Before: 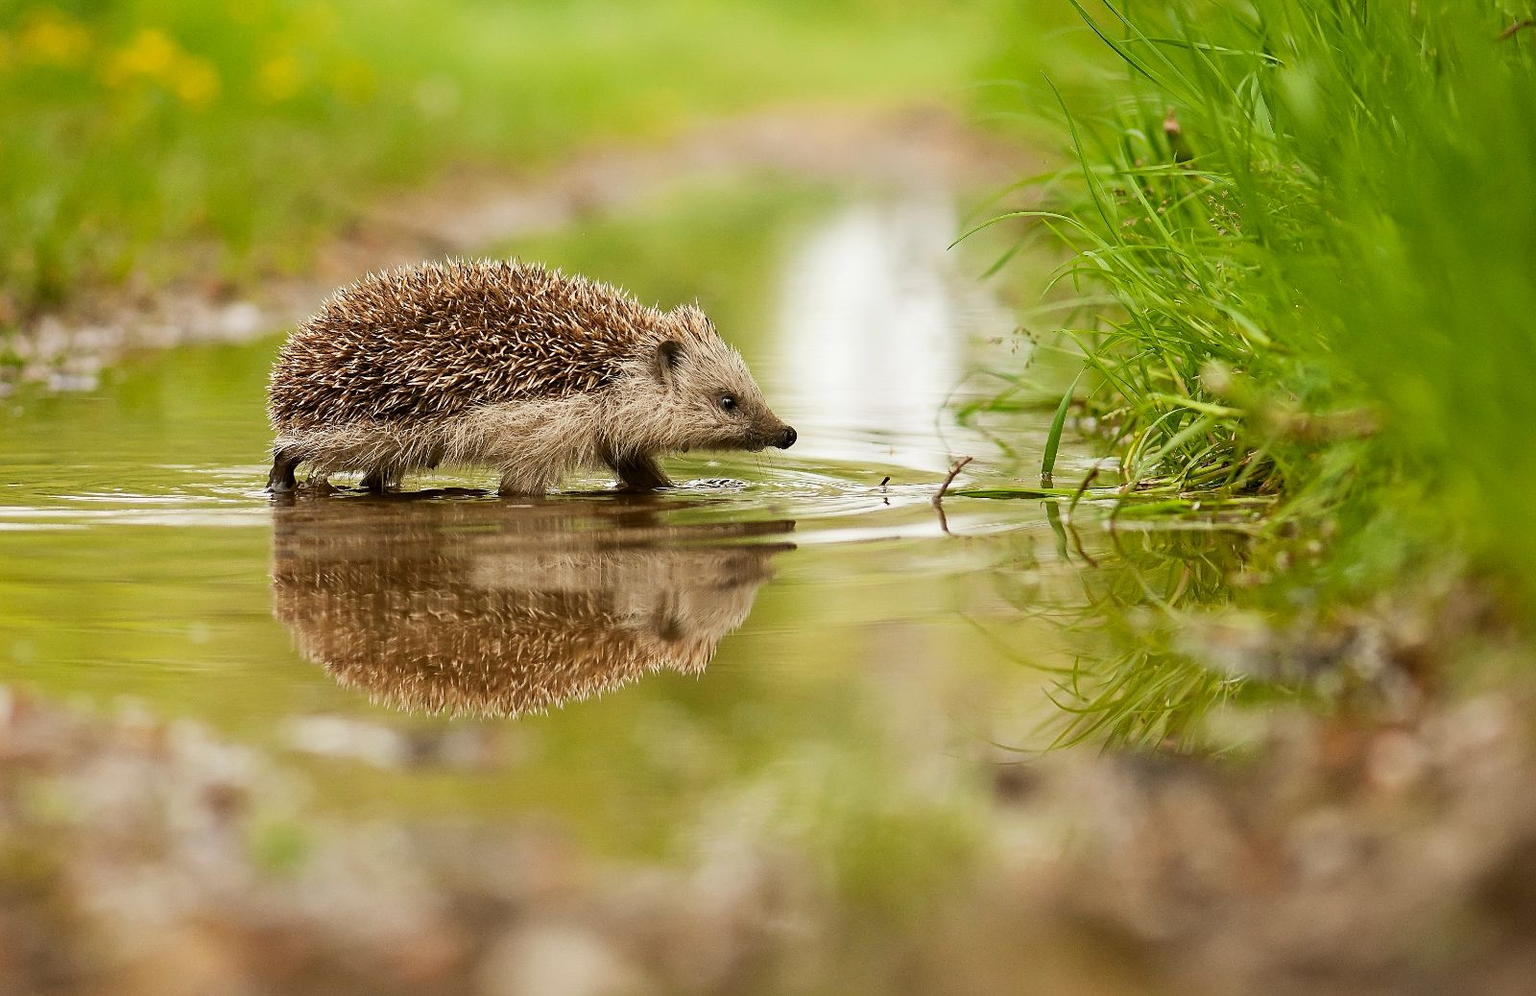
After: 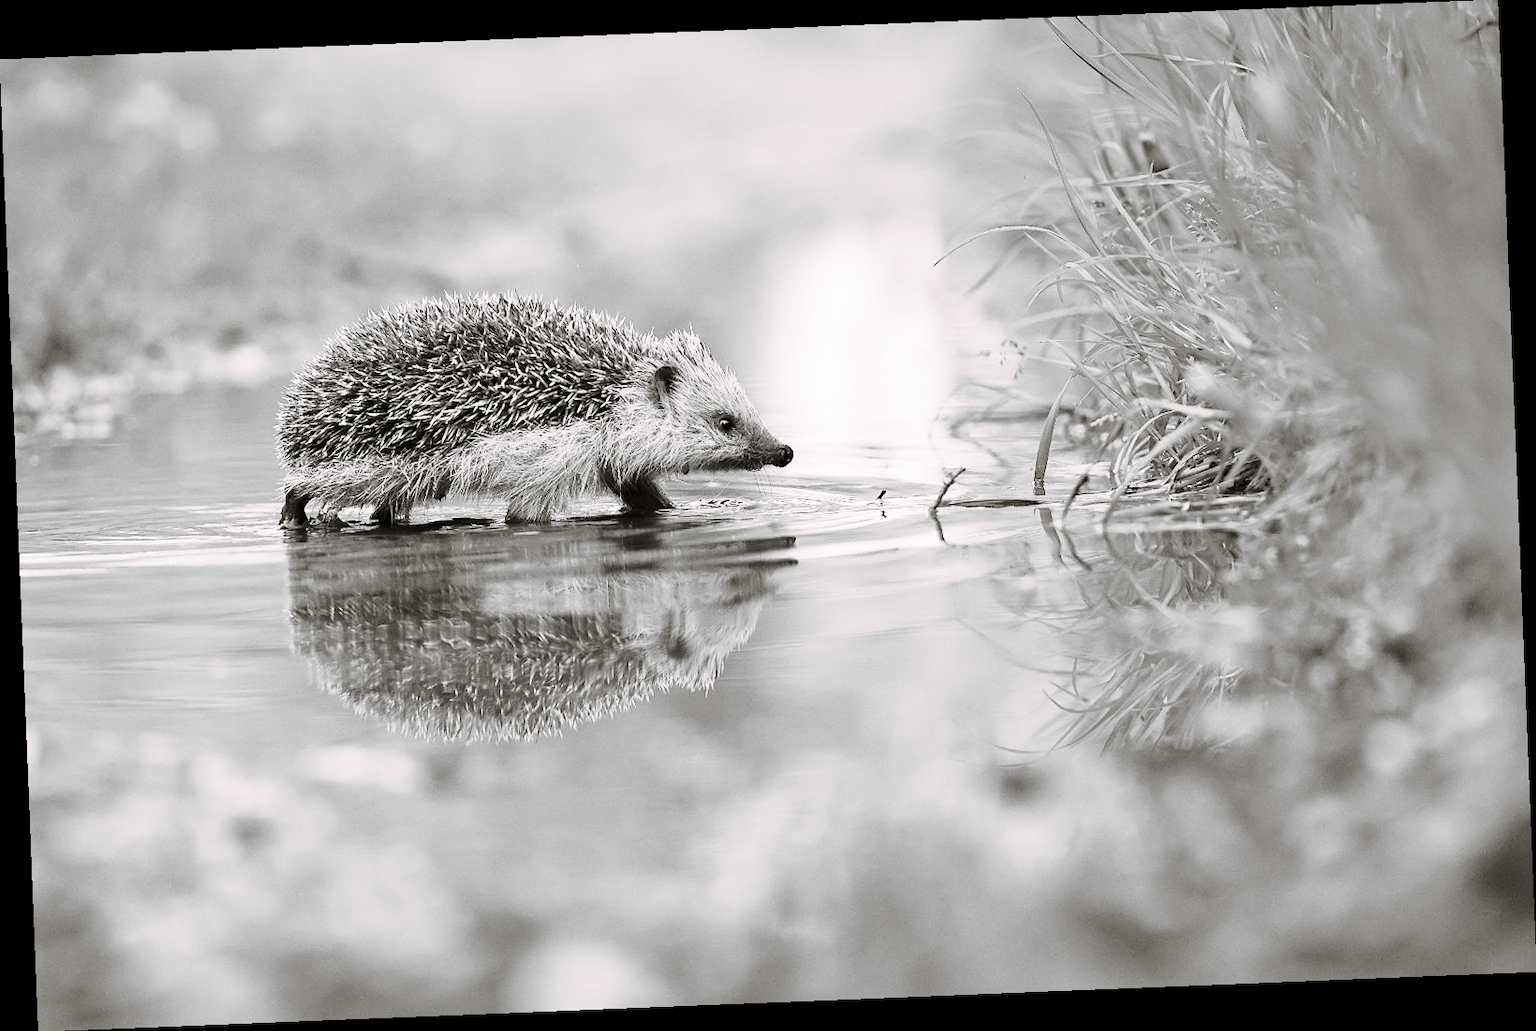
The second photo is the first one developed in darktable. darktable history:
split-toning: shadows › hue 46.8°, shadows › saturation 0.17, highlights › hue 316.8°, highlights › saturation 0.27, balance -51.82
base curve: curves: ch0 [(0, 0) (0.028, 0.03) (0.121, 0.232) (0.46, 0.748) (0.859, 0.968) (1, 1)], preserve colors none
color calibration: x 0.37, y 0.382, temperature 4313.32 K
monochrome: on, module defaults
rotate and perspective: rotation -2.29°, automatic cropping off
